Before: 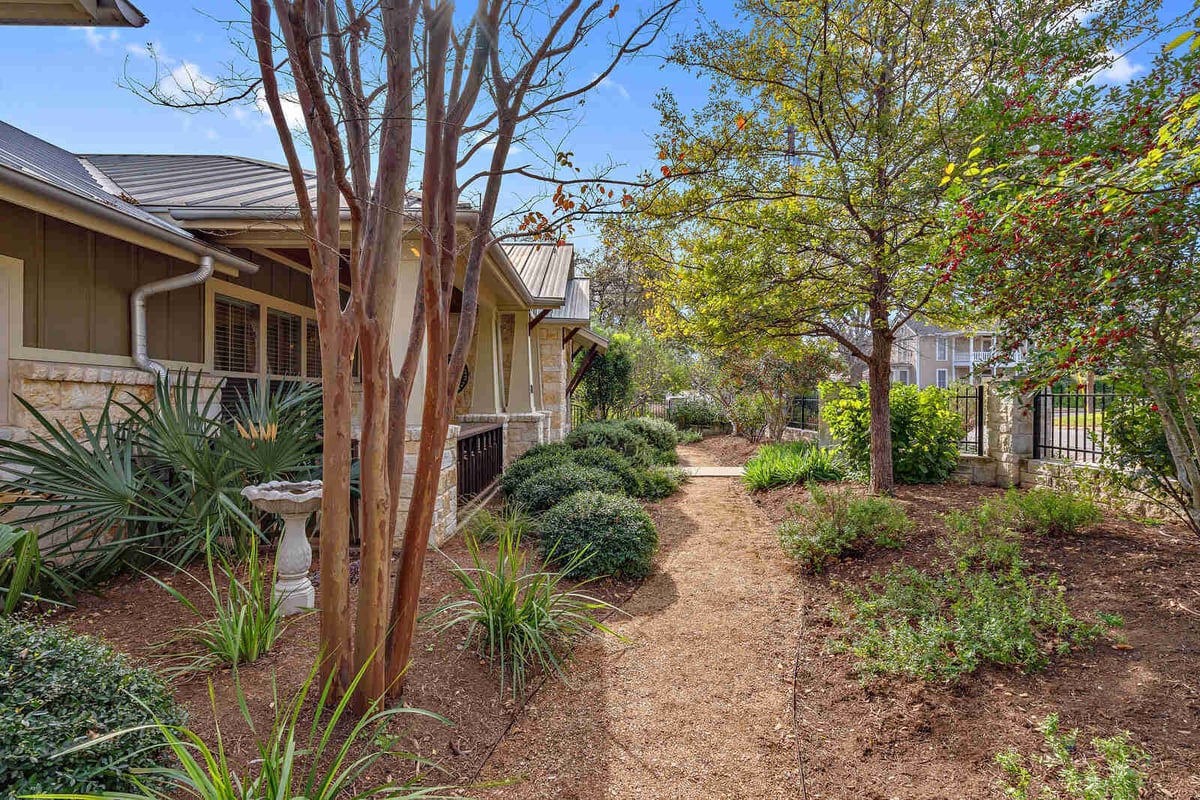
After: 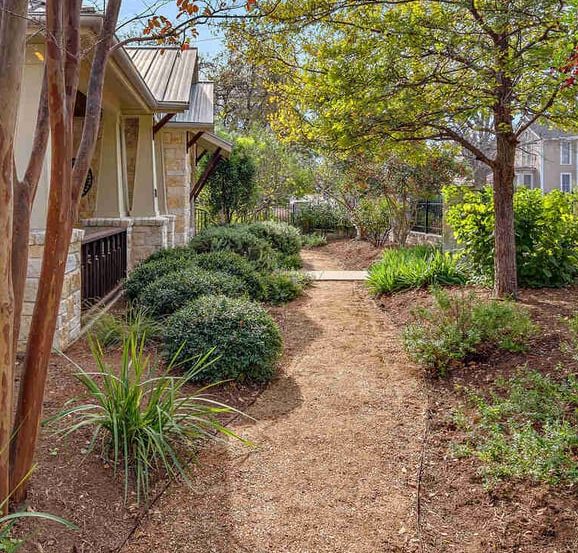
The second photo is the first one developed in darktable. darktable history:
crop: left 31.354%, top 24.564%, right 20.469%, bottom 6.283%
